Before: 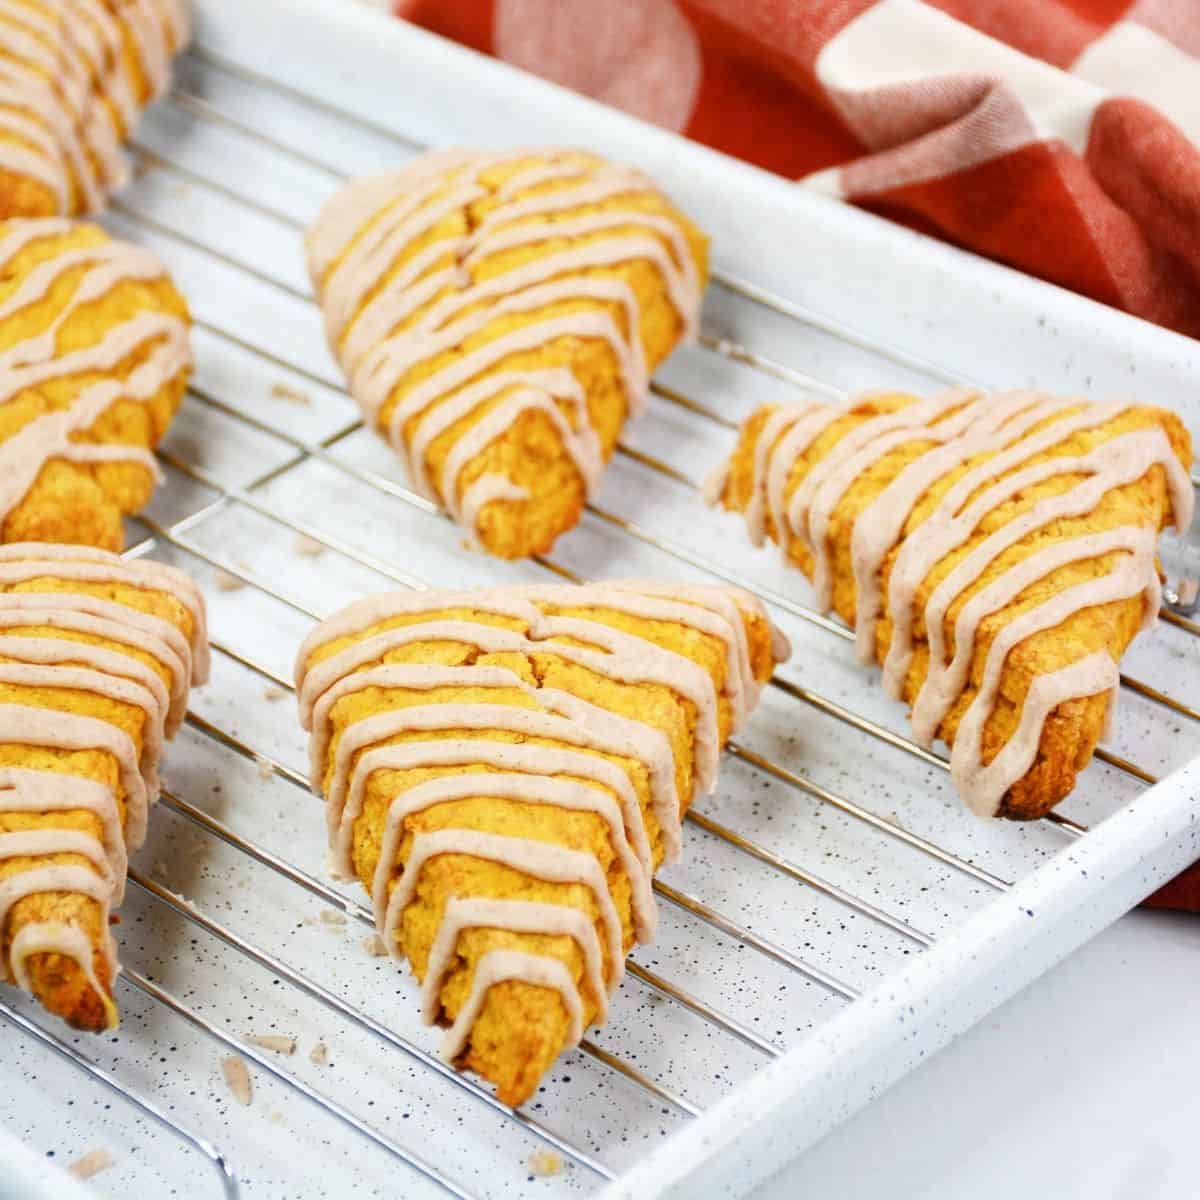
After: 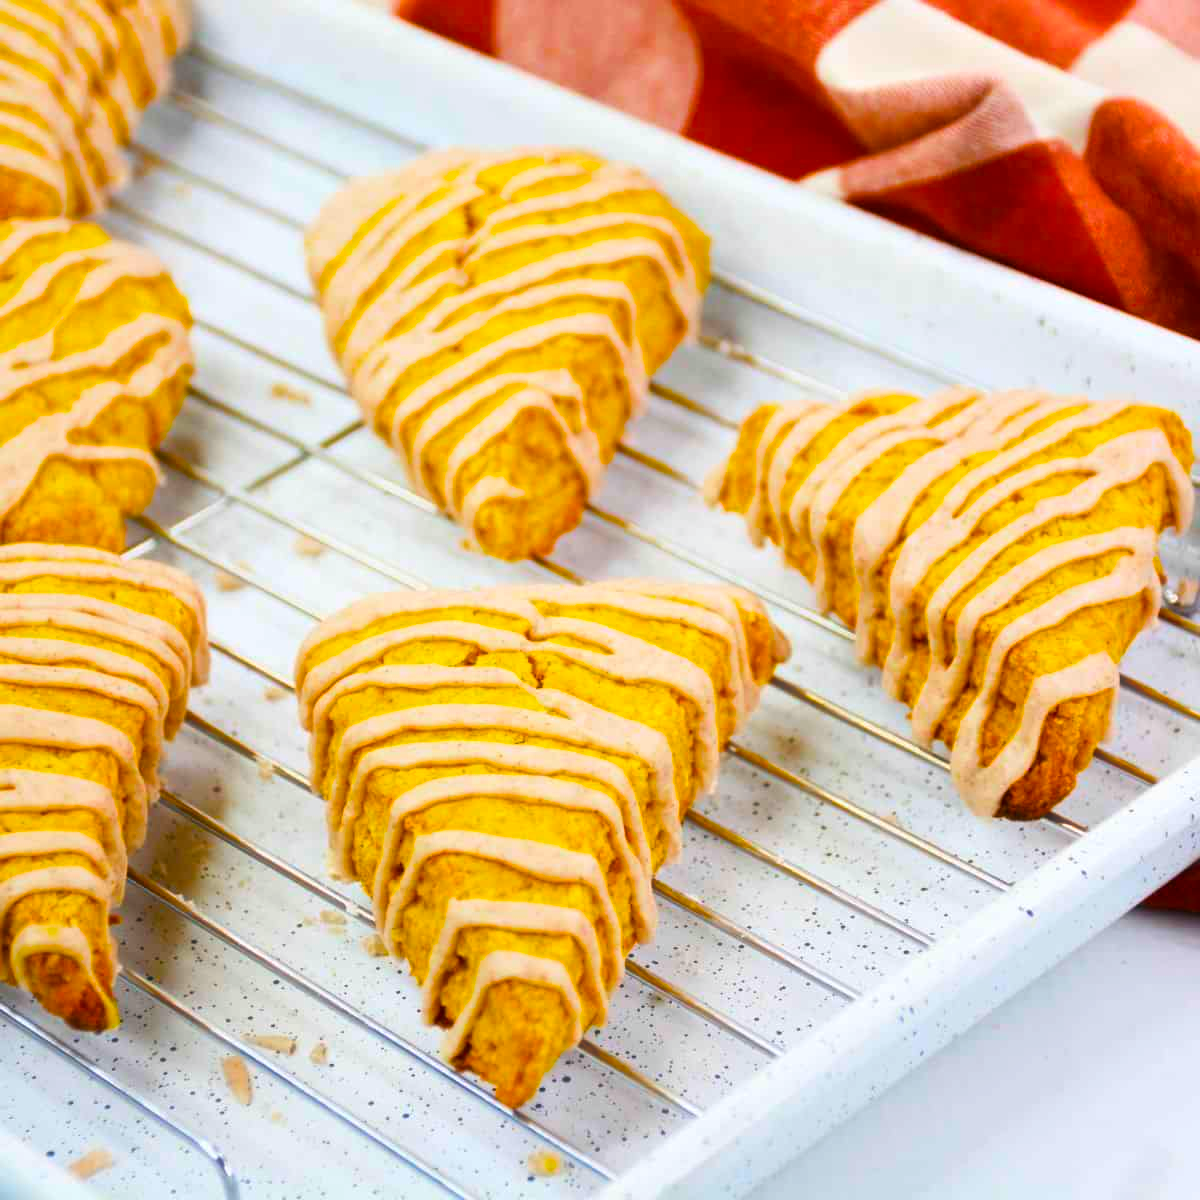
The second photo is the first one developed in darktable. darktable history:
haze removal: strength -0.103, compatibility mode true, adaptive false
color balance rgb: linear chroma grading › global chroma 20.263%, perceptual saturation grading › global saturation 25.868%, global vibrance 50.696%
